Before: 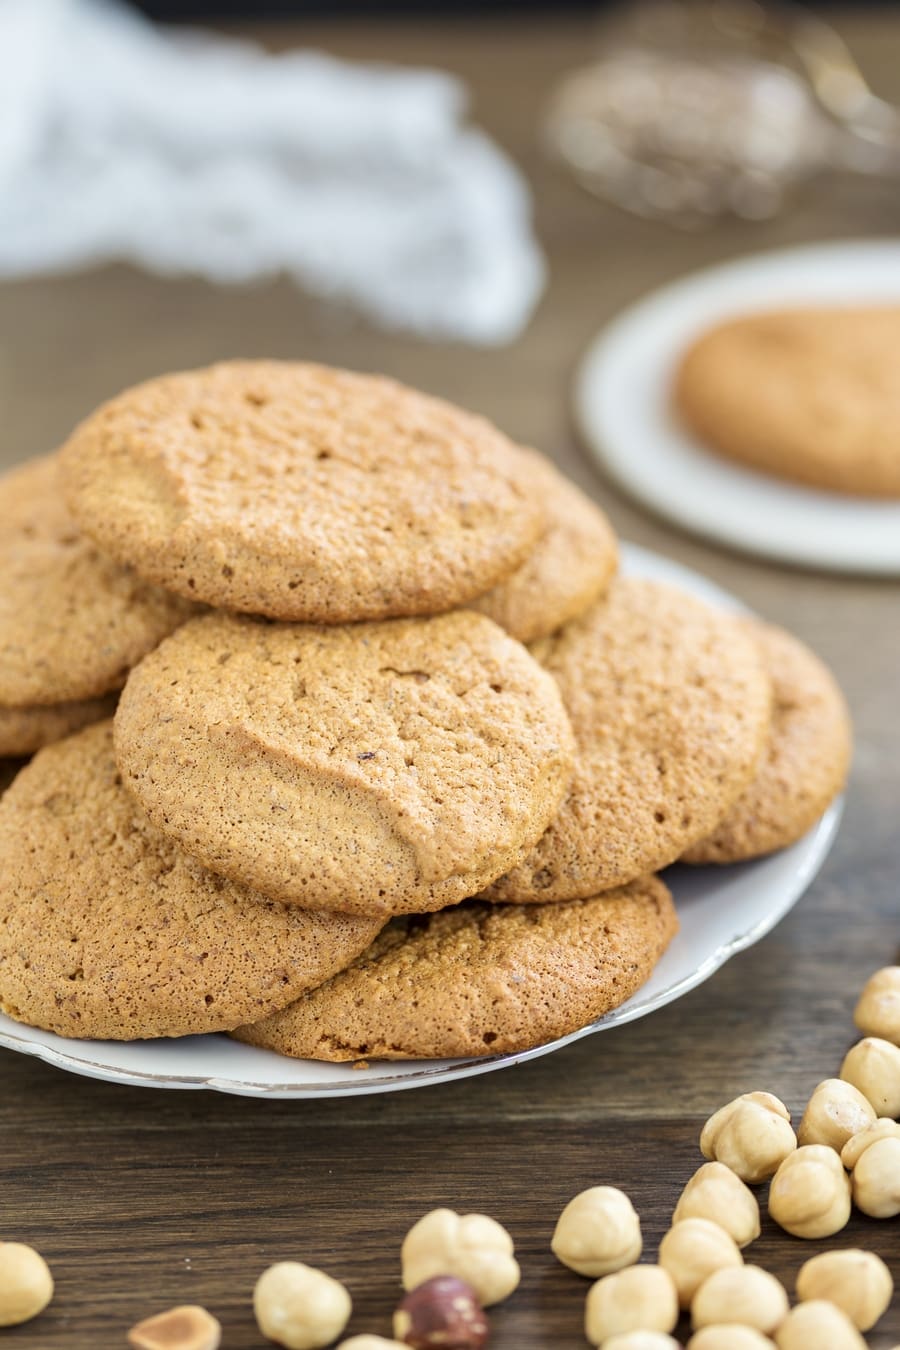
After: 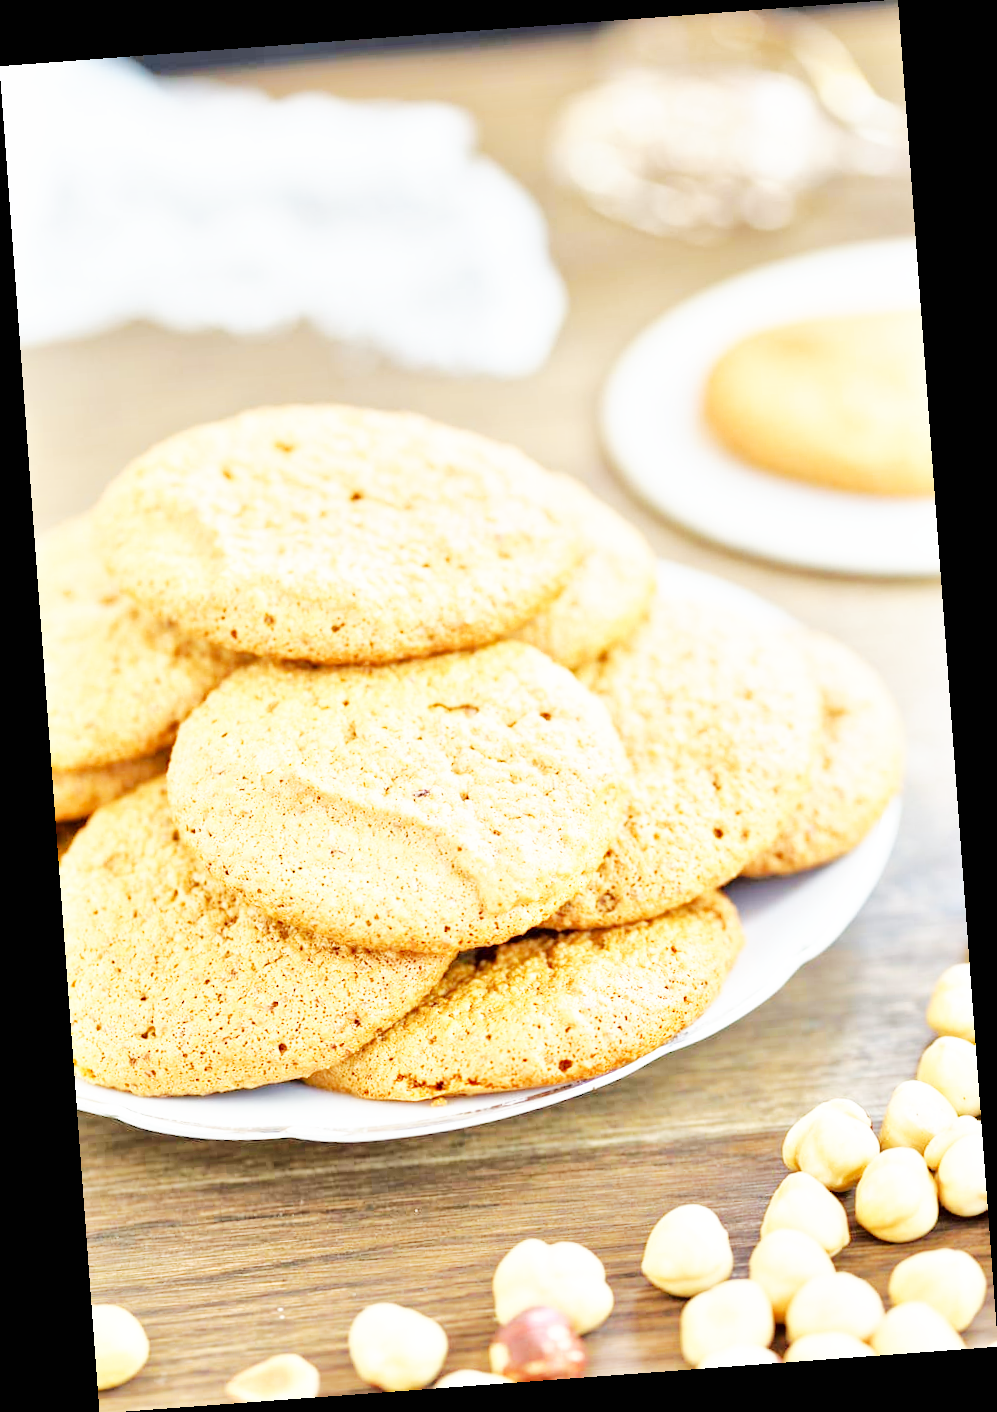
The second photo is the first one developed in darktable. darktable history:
rotate and perspective: rotation -4.25°, automatic cropping off
base curve: curves: ch0 [(0, 0) (0.007, 0.004) (0.027, 0.03) (0.046, 0.07) (0.207, 0.54) (0.442, 0.872) (0.673, 0.972) (1, 1)], preserve colors none
tone equalizer: -8 EV 2 EV, -7 EV 2 EV, -6 EV 2 EV, -5 EV 2 EV, -4 EV 2 EV, -3 EV 1.5 EV, -2 EV 1 EV, -1 EV 0.5 EV
